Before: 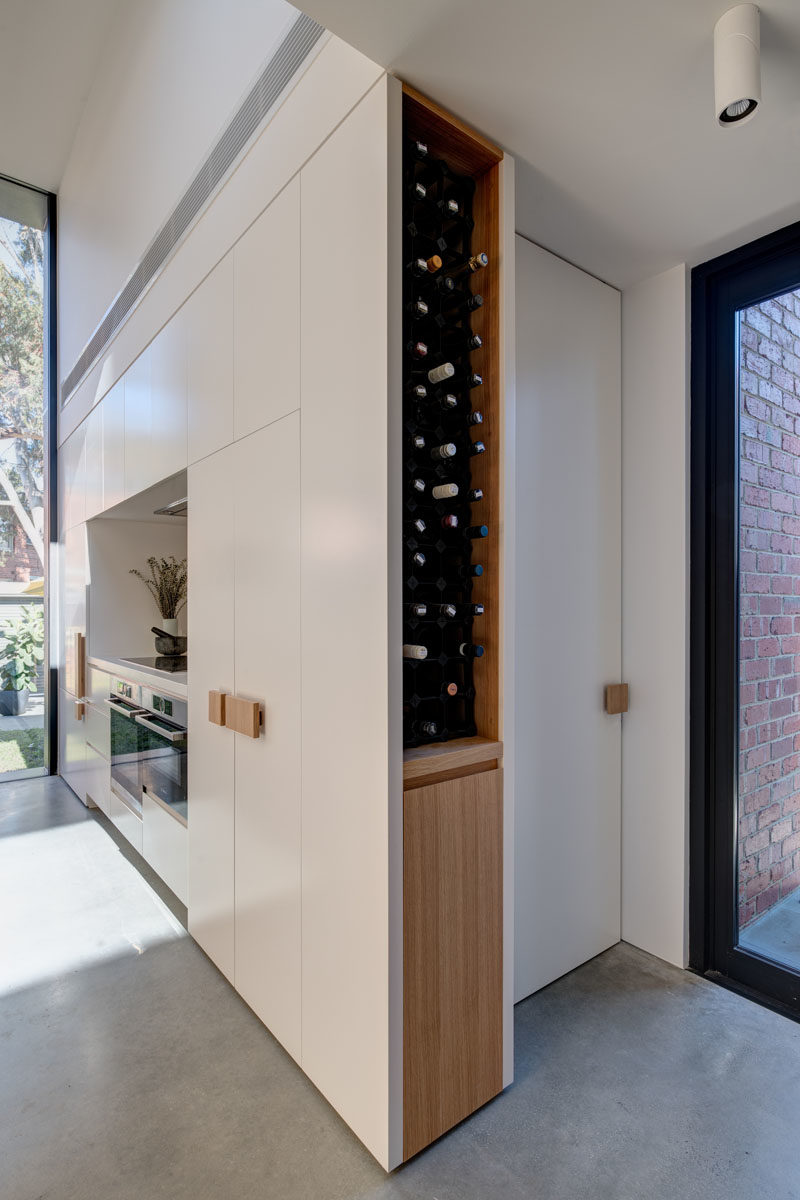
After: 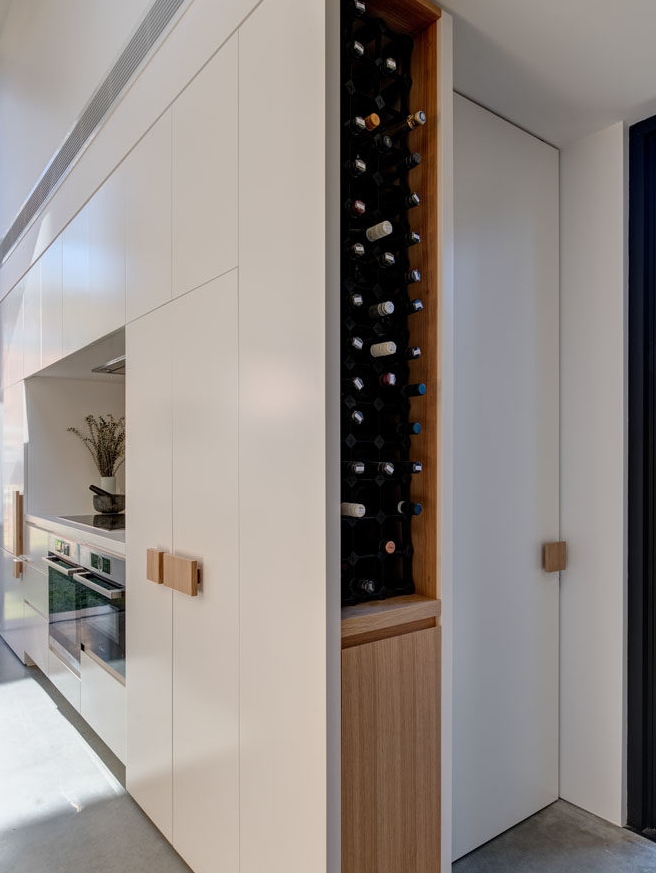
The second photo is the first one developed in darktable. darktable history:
crop: left 7.856%, top 11.836%, right 10.12%, bottom 15.387%
